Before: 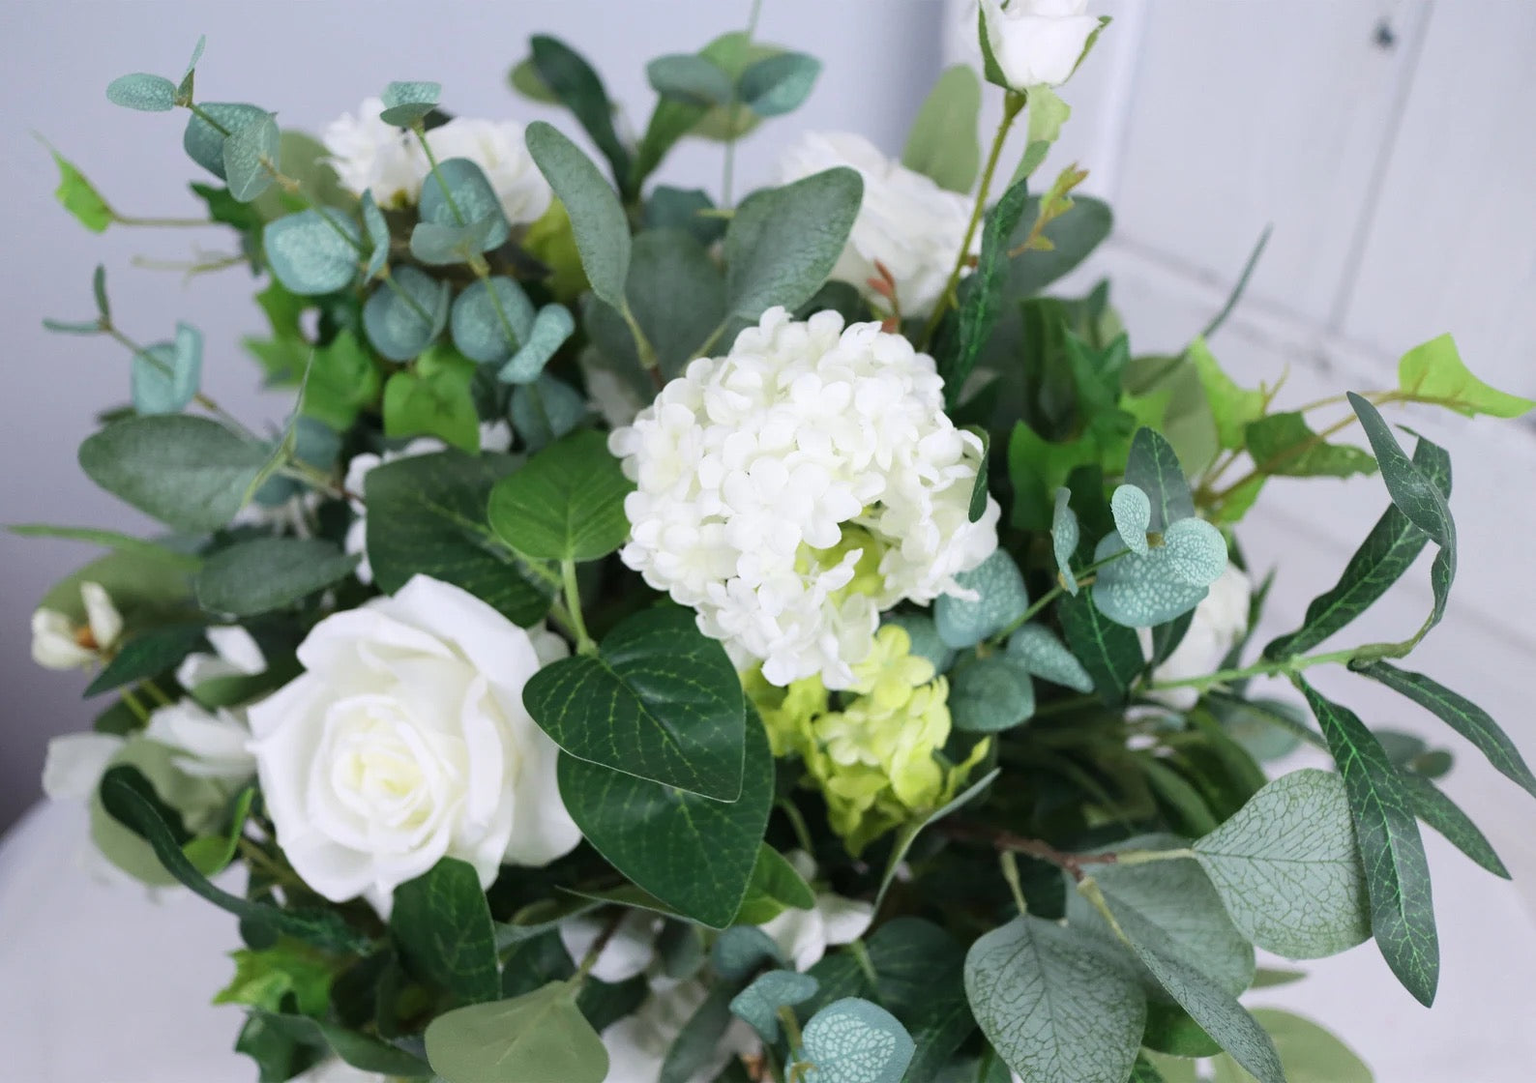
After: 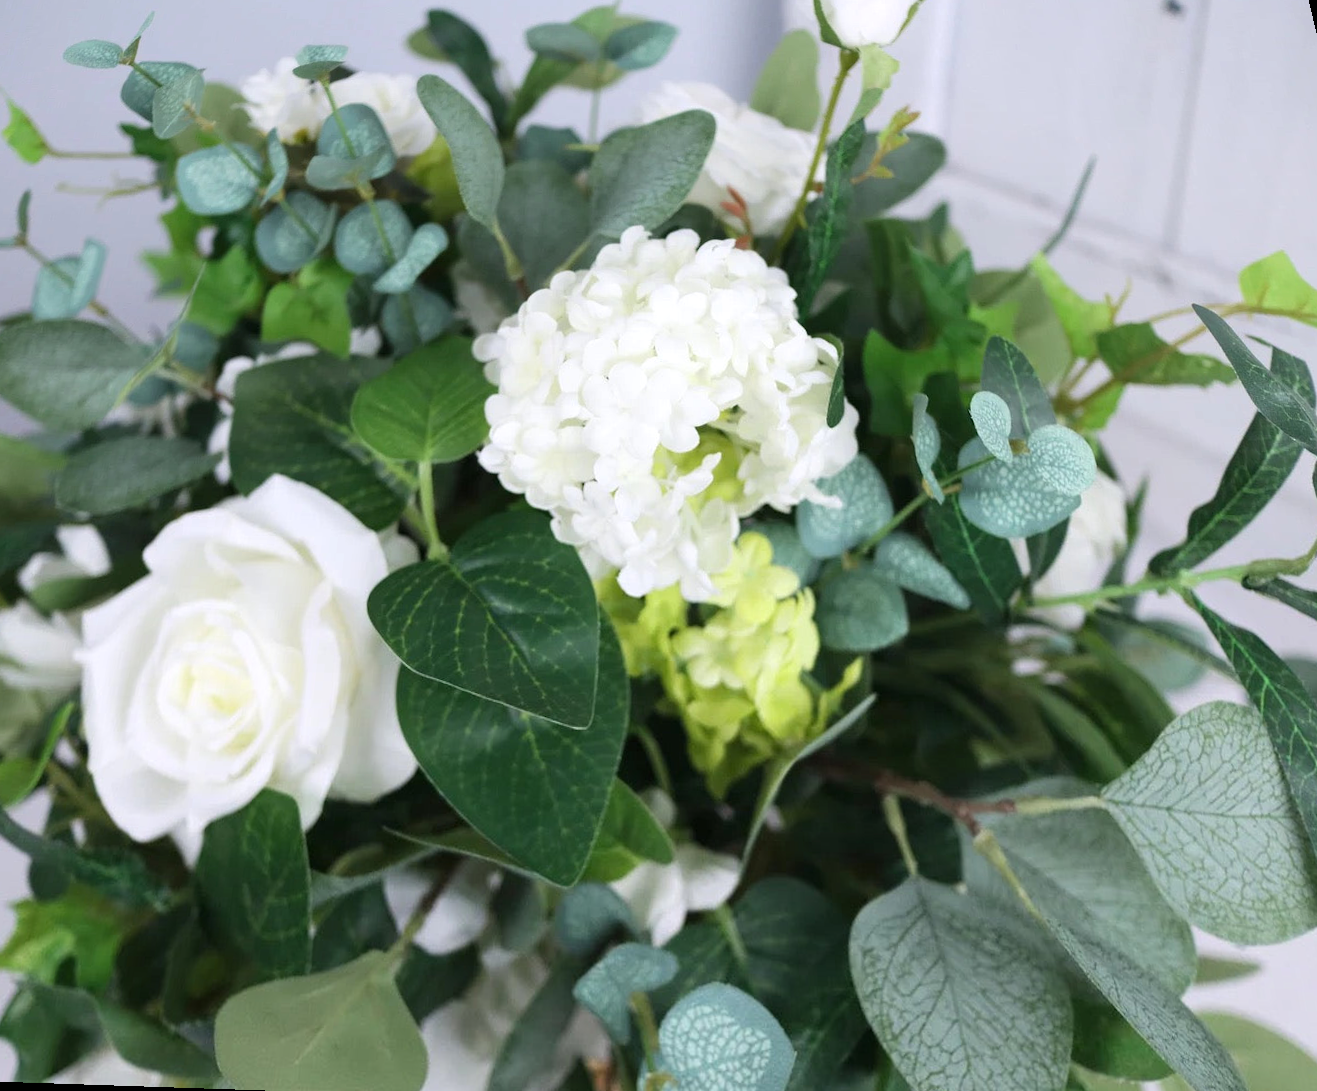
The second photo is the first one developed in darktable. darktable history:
exposure: exposure 0.128 EV, compensate highlight preservation false
rotate and perspective: rotation 0.72°, lens shift (vertical) -0.352, lens shift (horizontal) -0.051, crop left 0.152, crop right 0.859, crop top 0.019, crop bottom 0.964
